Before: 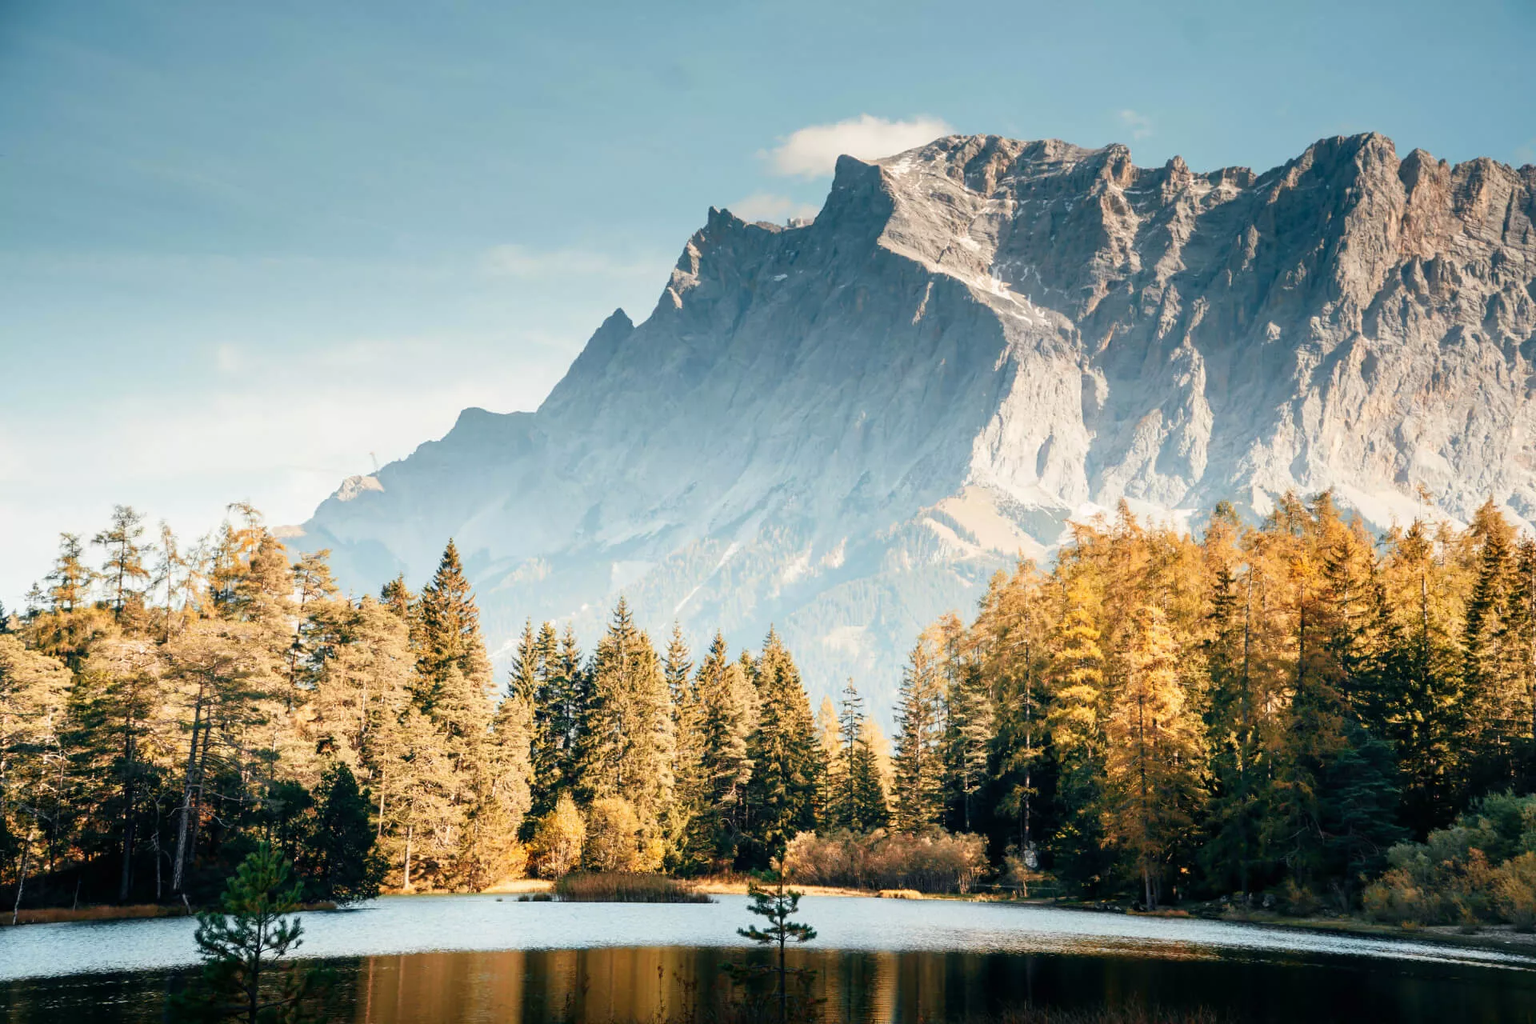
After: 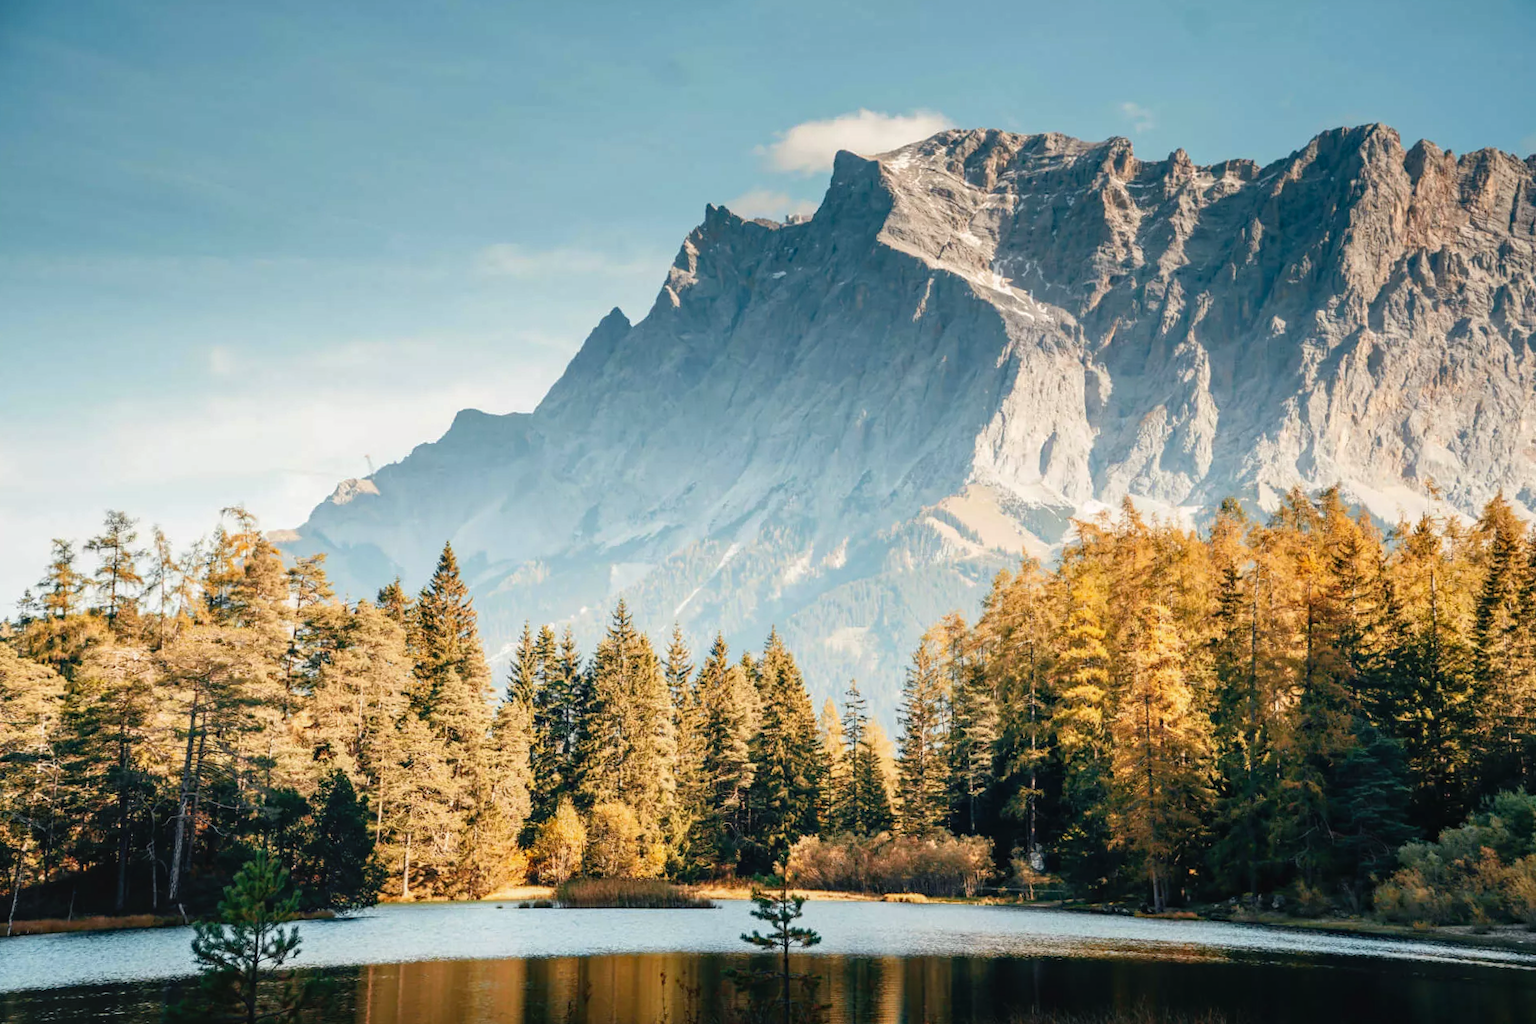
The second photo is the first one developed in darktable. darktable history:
local contrast: detail 110%
rotate and perspective: rotation -0.45°, automatic cropping original format, crop left 0.008, crop right 0.992, crop top 0.012, crop bottom 0.988
haze removal: compatibility mode true, adaptive false
